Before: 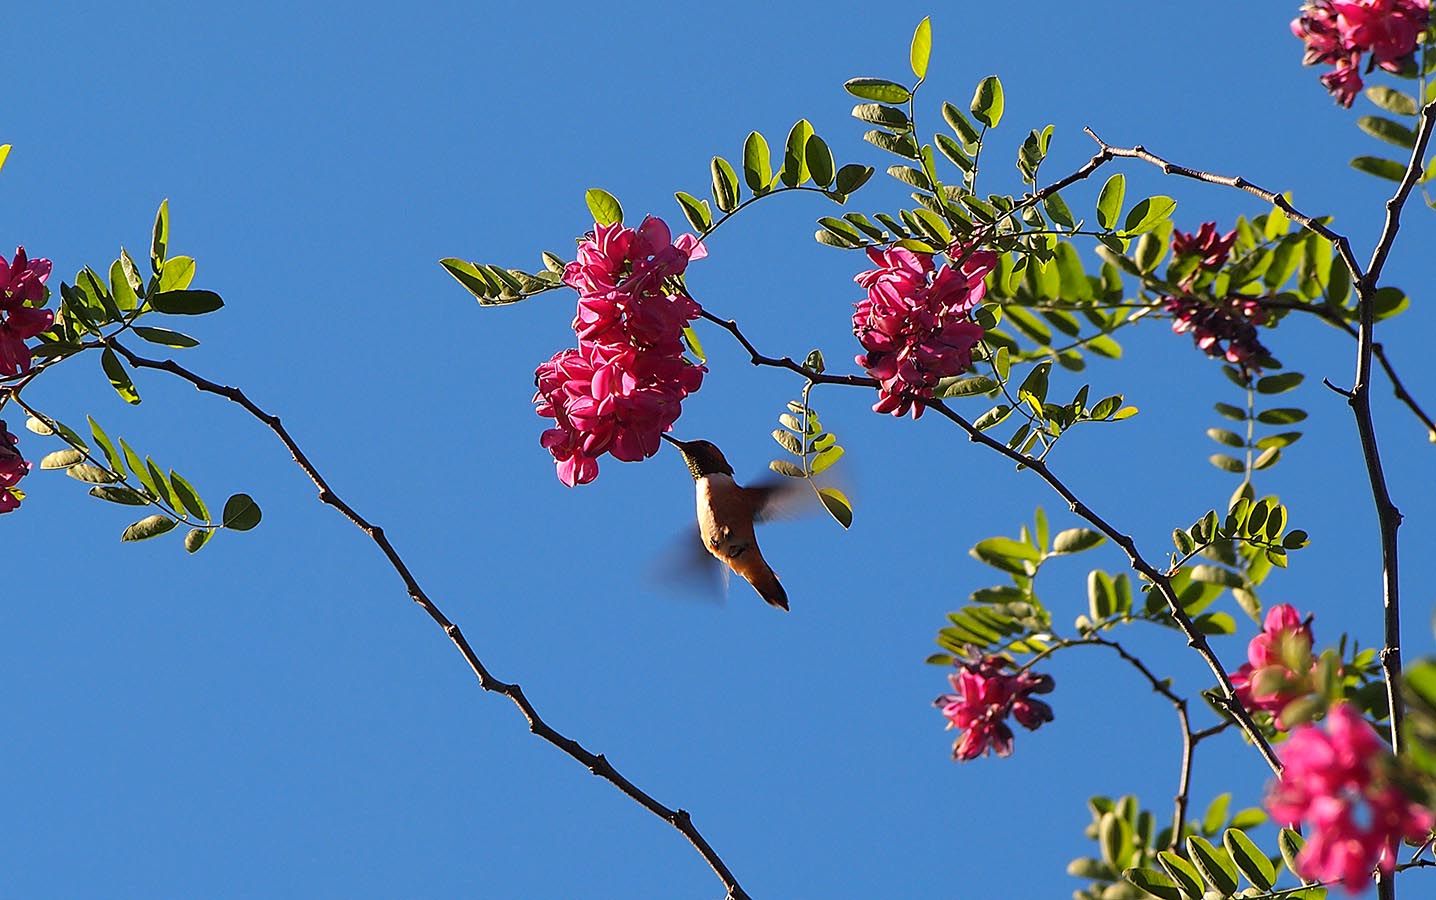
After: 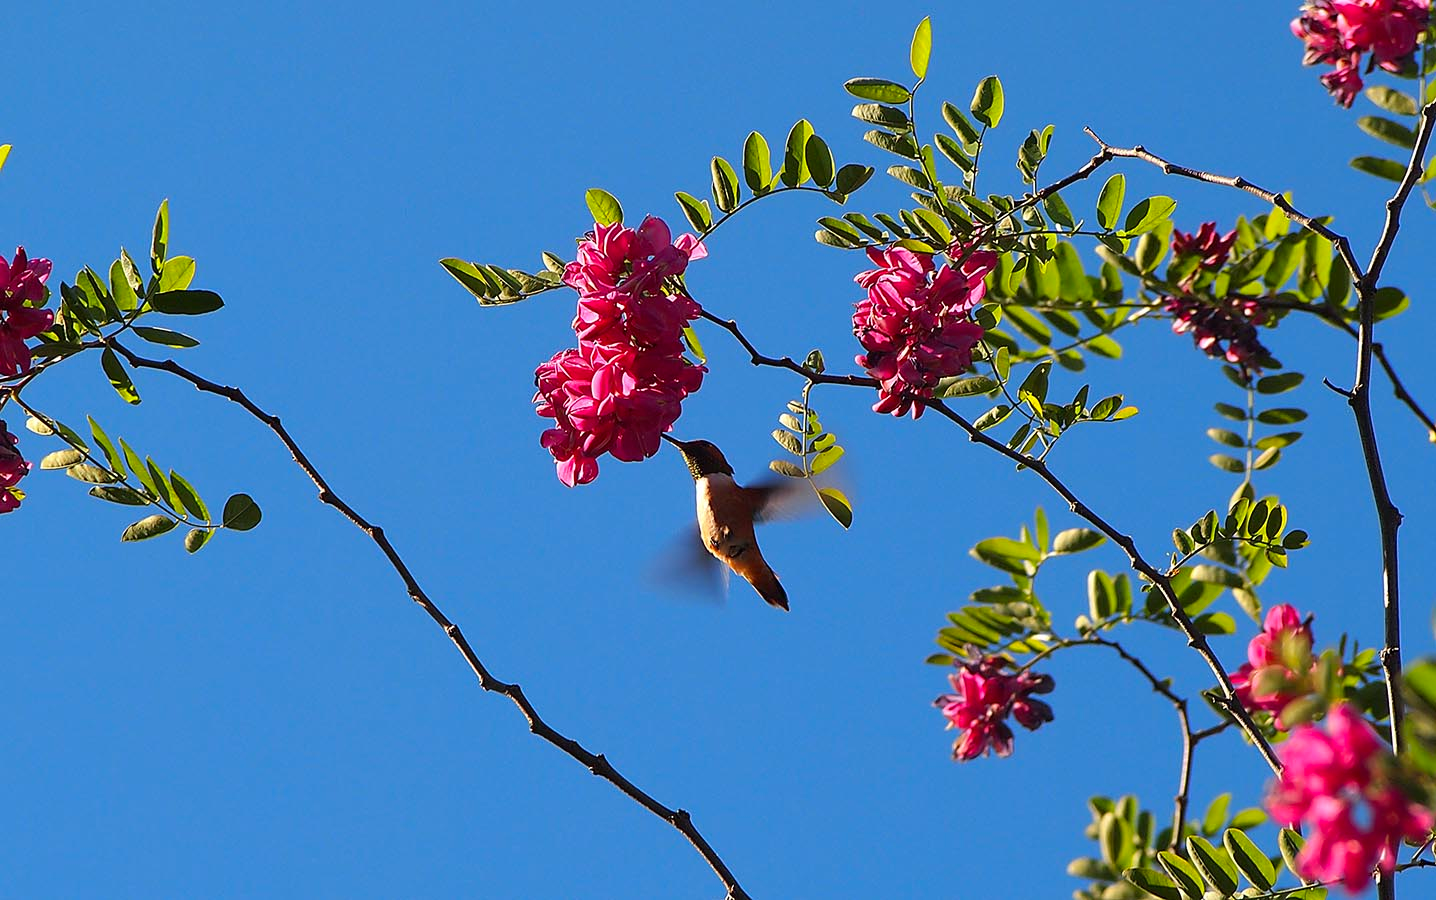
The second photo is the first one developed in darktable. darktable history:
contrast brightness saturation: saturation 0.129
